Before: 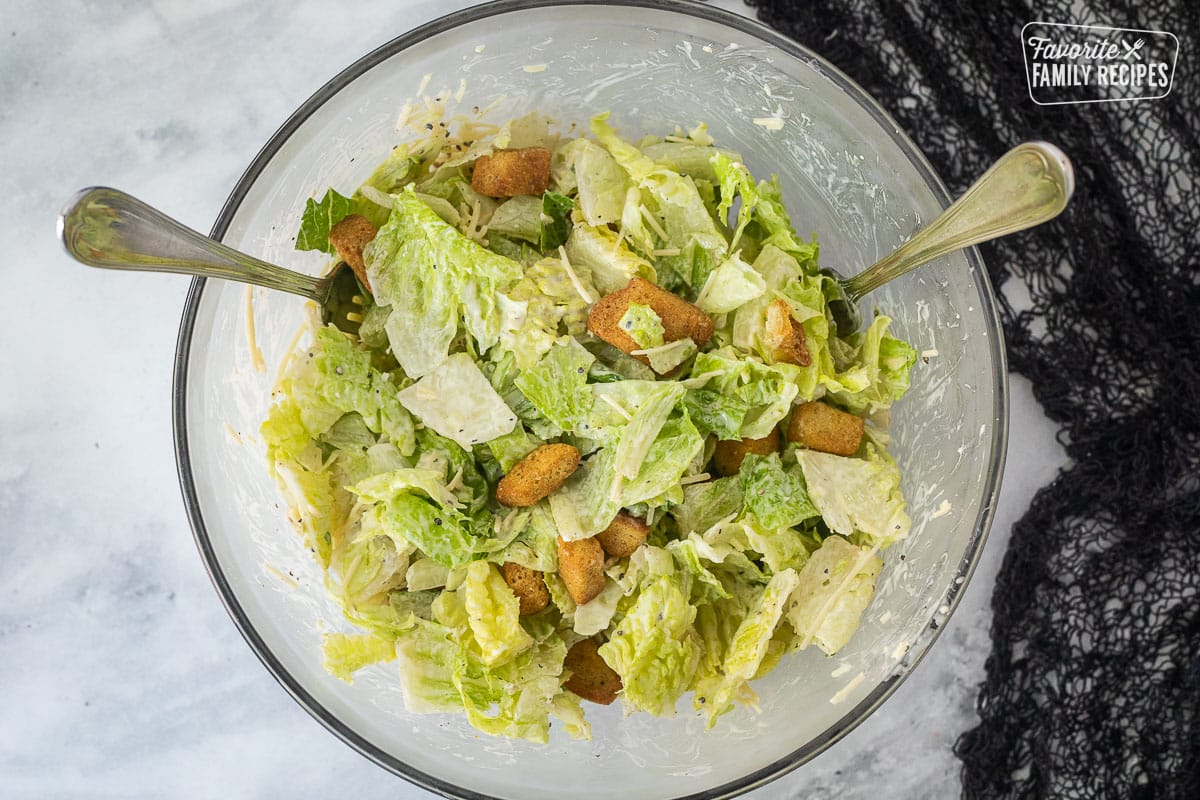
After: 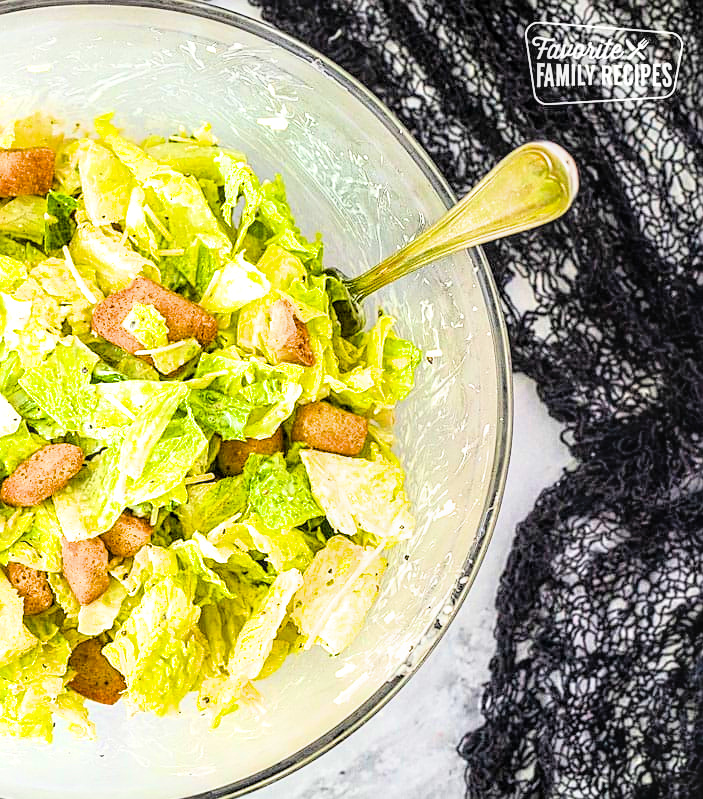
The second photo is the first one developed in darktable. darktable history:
local contrast: detail 130%
white balance: red 1, blue 1
filmic rgb: black relative exposure -7.65 EV, white relative exposure 4.56 EV, hardness 3.61, color science v6 (2022)
sharpen: on, module defaults
exposure: black level correction 0, exposure 1.6 EV, compensate exposure bias true, compensate highlight preservation false
crop: left 41.402%
tone equalizer: on, module defaults
color balance rgb: linear chroma grading › global chroma 50%, perceptual saturation grading › global saturation 2.34%, global vibrance 6.64%, contrast 12.71%, saturation formula JzAzBz (2021)
